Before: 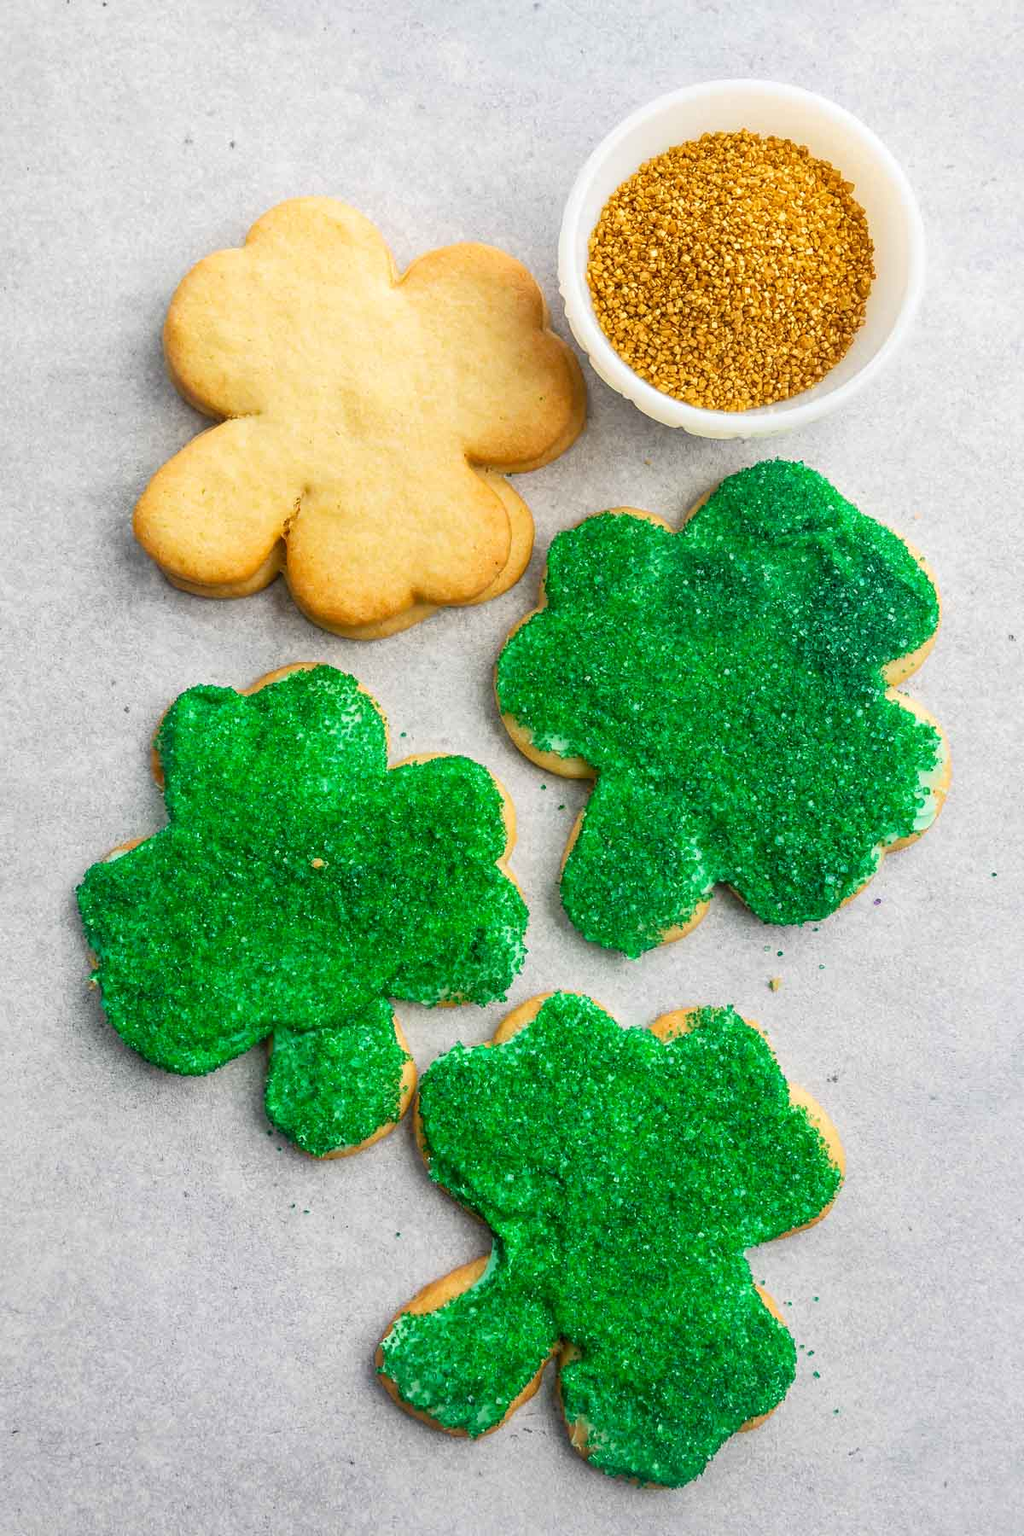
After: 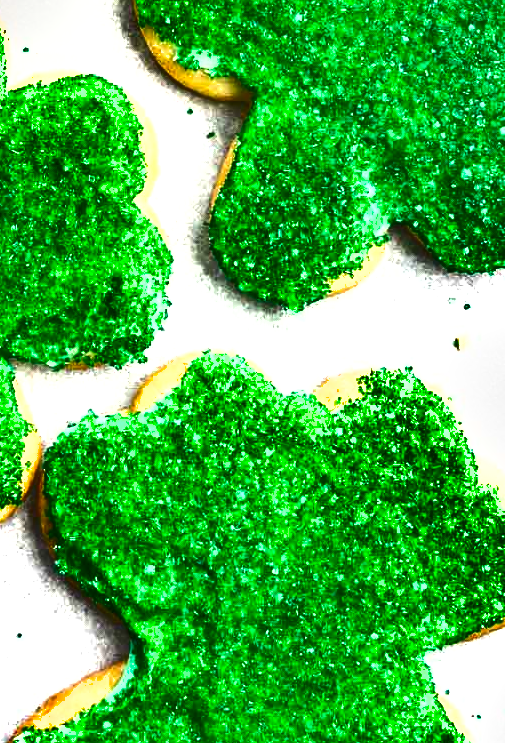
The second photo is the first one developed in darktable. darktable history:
exposure: black level correction -0.002, exposure 1.362 EV, compensate highlight preservation false
crop: left 37.319%, top 45.071%, right 20.572%, bottom 13.634%
shadows and highlights: shadows 30.6, highlights -62.42, soften with gaussian
